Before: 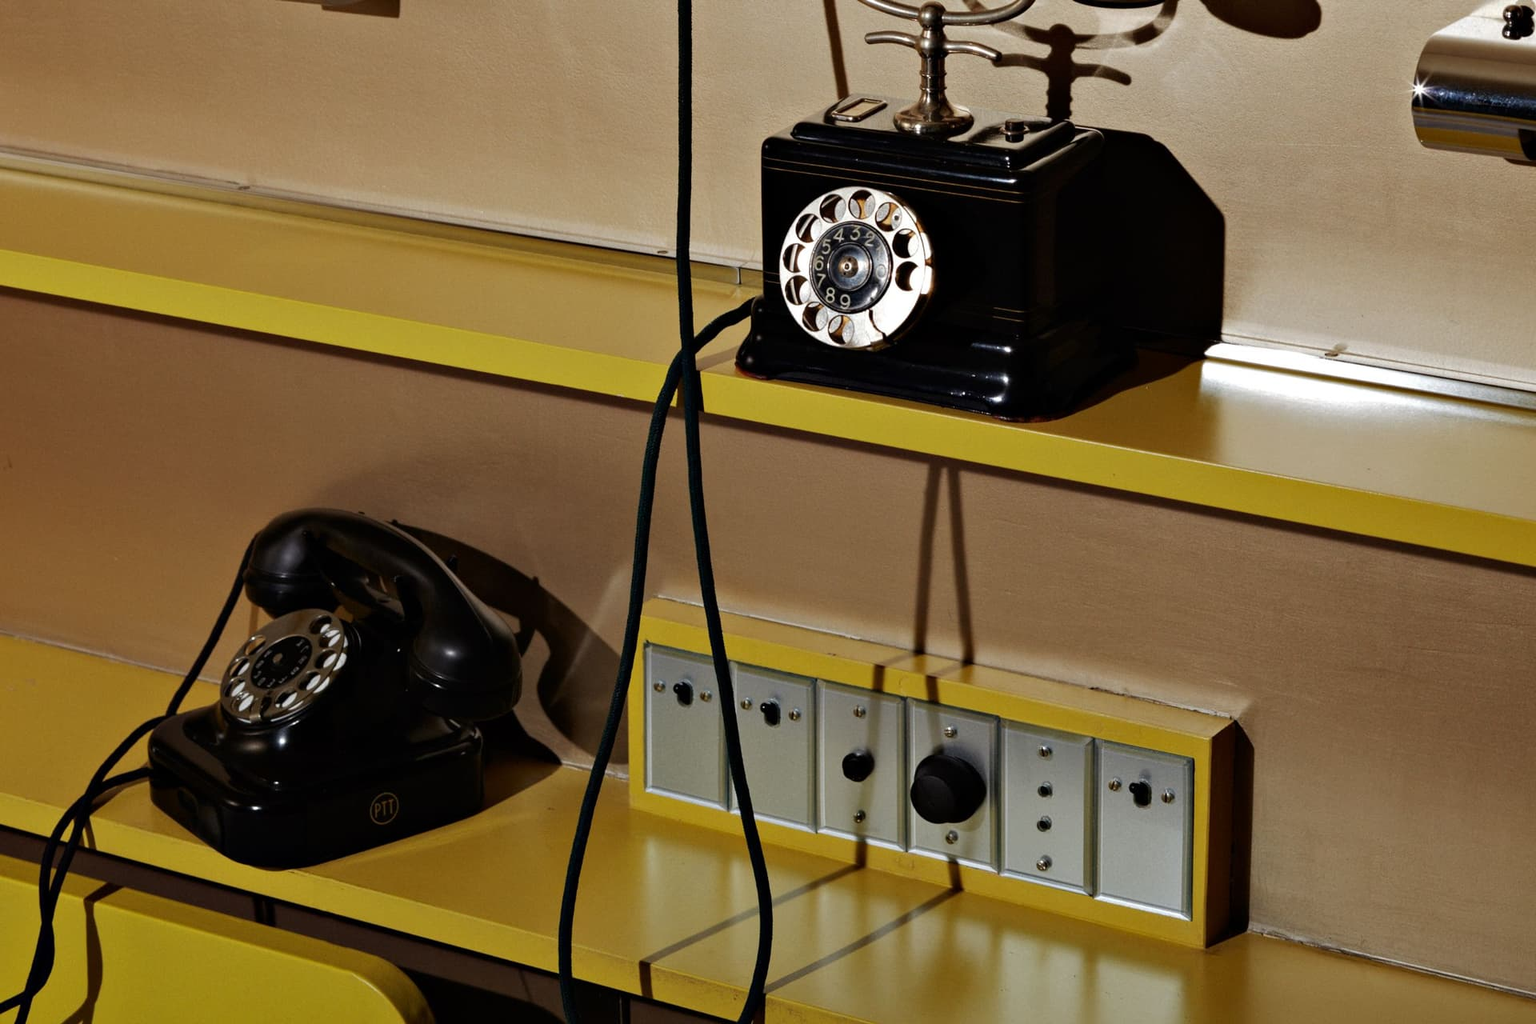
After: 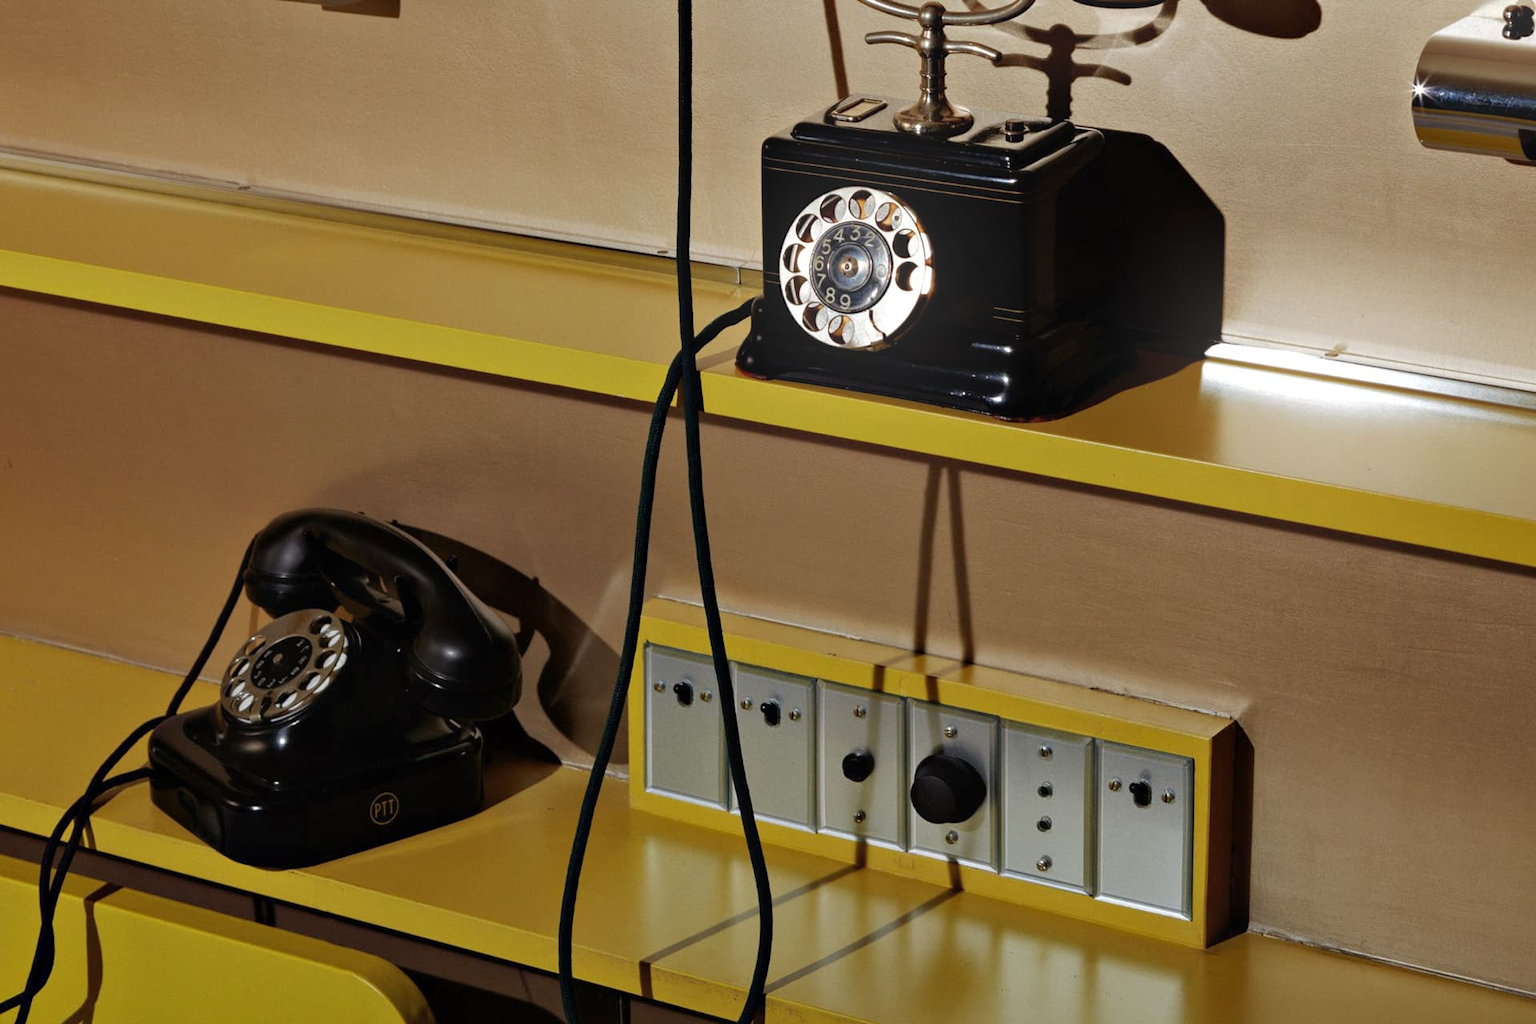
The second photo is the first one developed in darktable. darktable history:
shadows and highlights: shadows 43.06, highlights 6.94
bloom: on, module defaults
